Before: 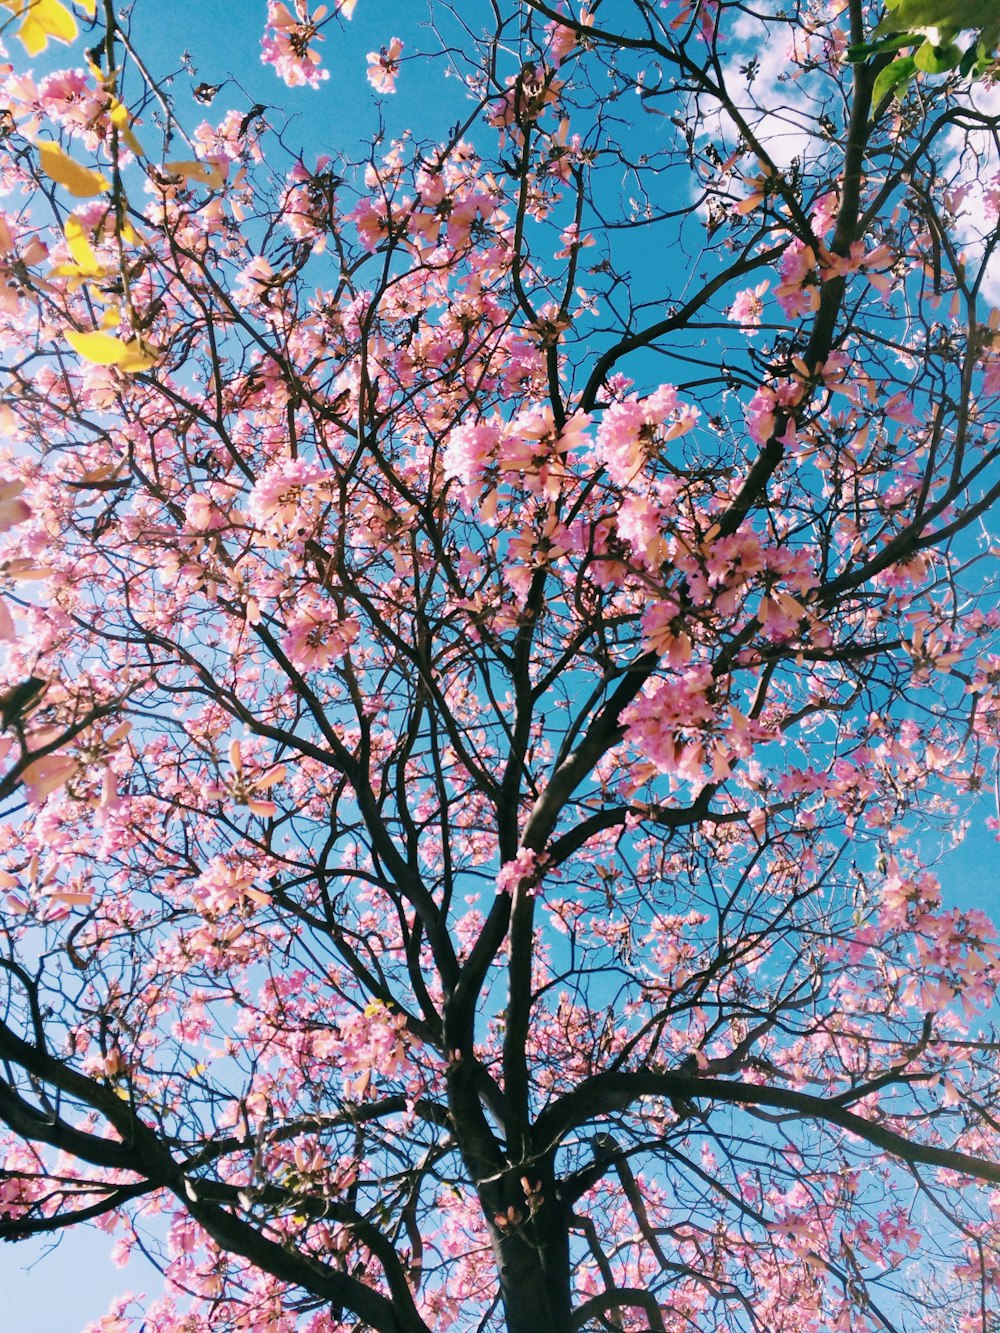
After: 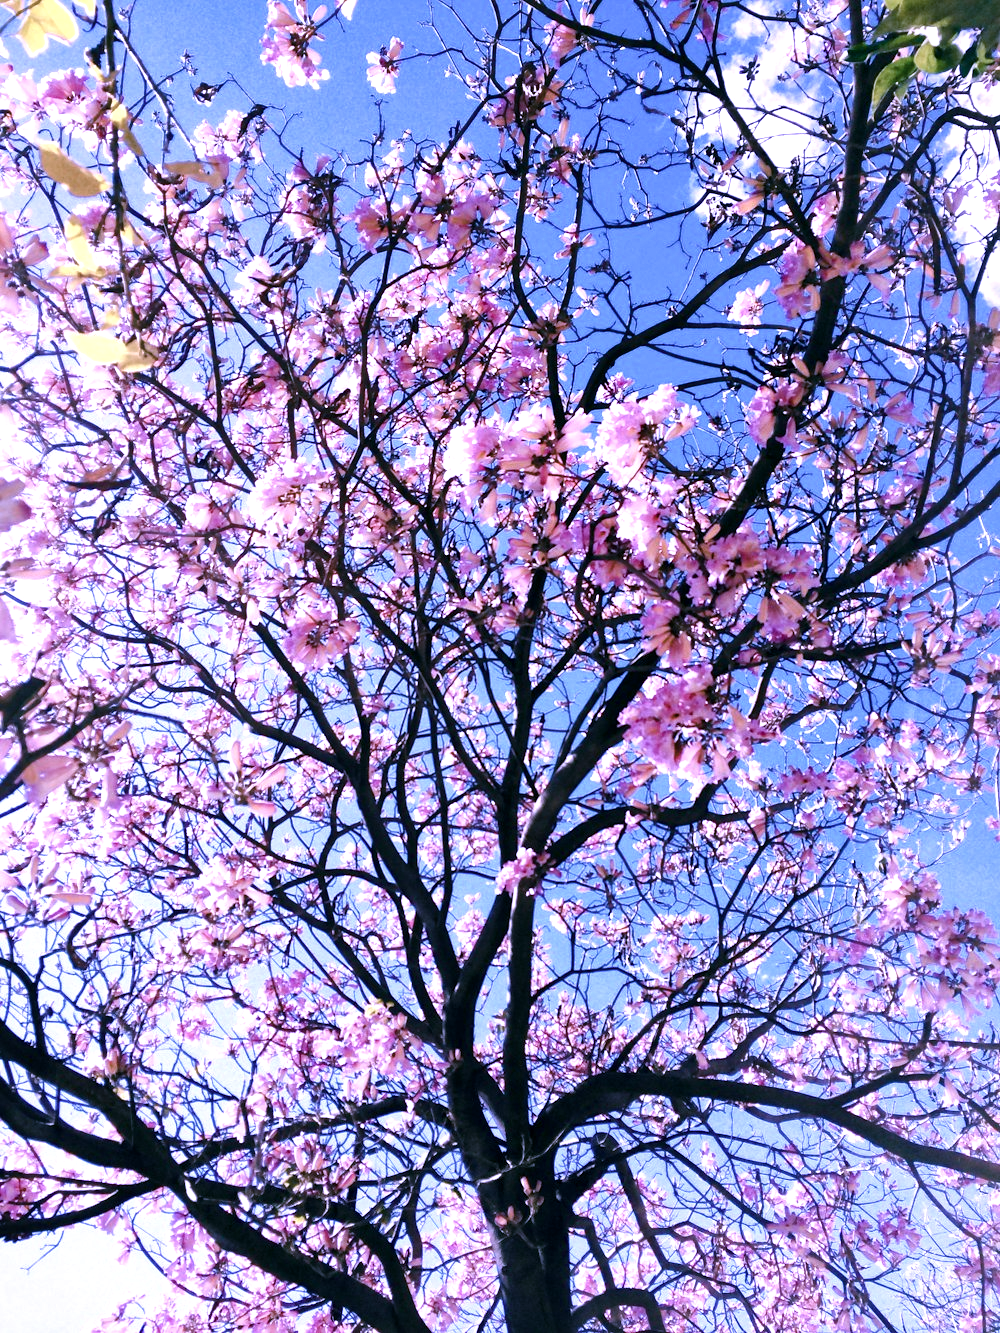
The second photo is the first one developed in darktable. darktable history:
color balance rgb: shadows lift › chroma 1%, shadows lift › hue 217.2°, power › hue 310.8°, highlights gain › chroma 2%, highlights gain › hue 44.4°, global offset › luminance 0.25%, global offset › hue 171.6°, perceptual saturation grading › global saturation 14.09%, perceptual saturation grading › highlights -30%, perceptual saturation grading › shadows 50.67%, global vibrance 25%, contrast 20%
white balance: red 0.98, blue 1.61
local contrast: mode bilateral grid, contrast 20, coarseness 50, detail 161%, midtone range 0.2
color zones: curves: ch0 [(0, 0.559) (0.153, 0.551) (0.229, 0.5) (0.429, 0.5) (0.571, 0.5) (0.714, 0.5) (0.857, 0.5) (1, 0.559)]; ch1 [(0, 0.417) (0.112, 0.336) (0.213, 0.26) (0.429, 0.34) (0.571, 0.35) (0.683, 0.331) (0.857, 0.344) (1, 0.417)]
